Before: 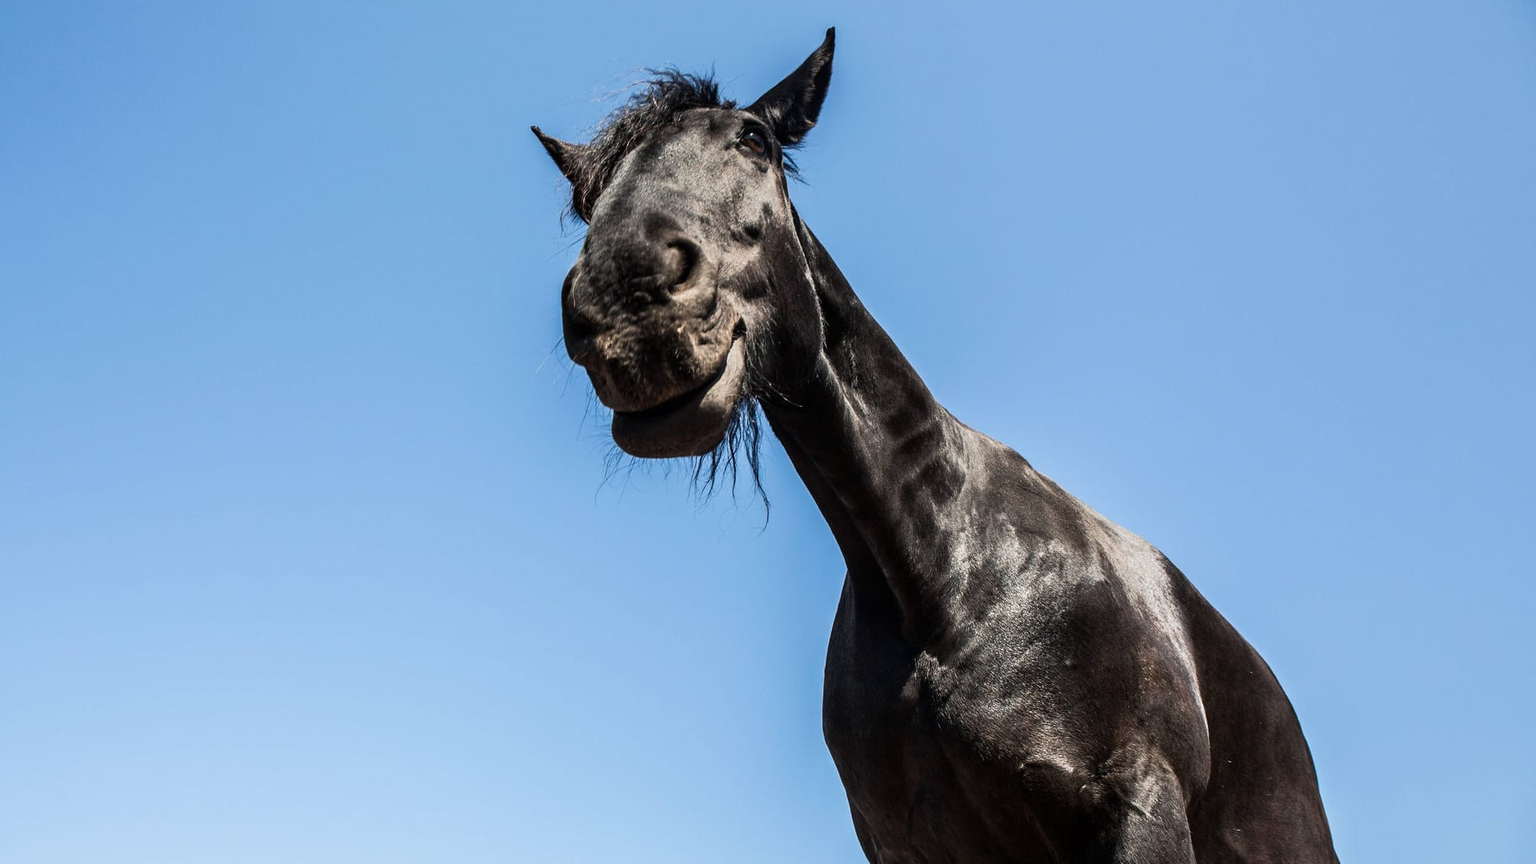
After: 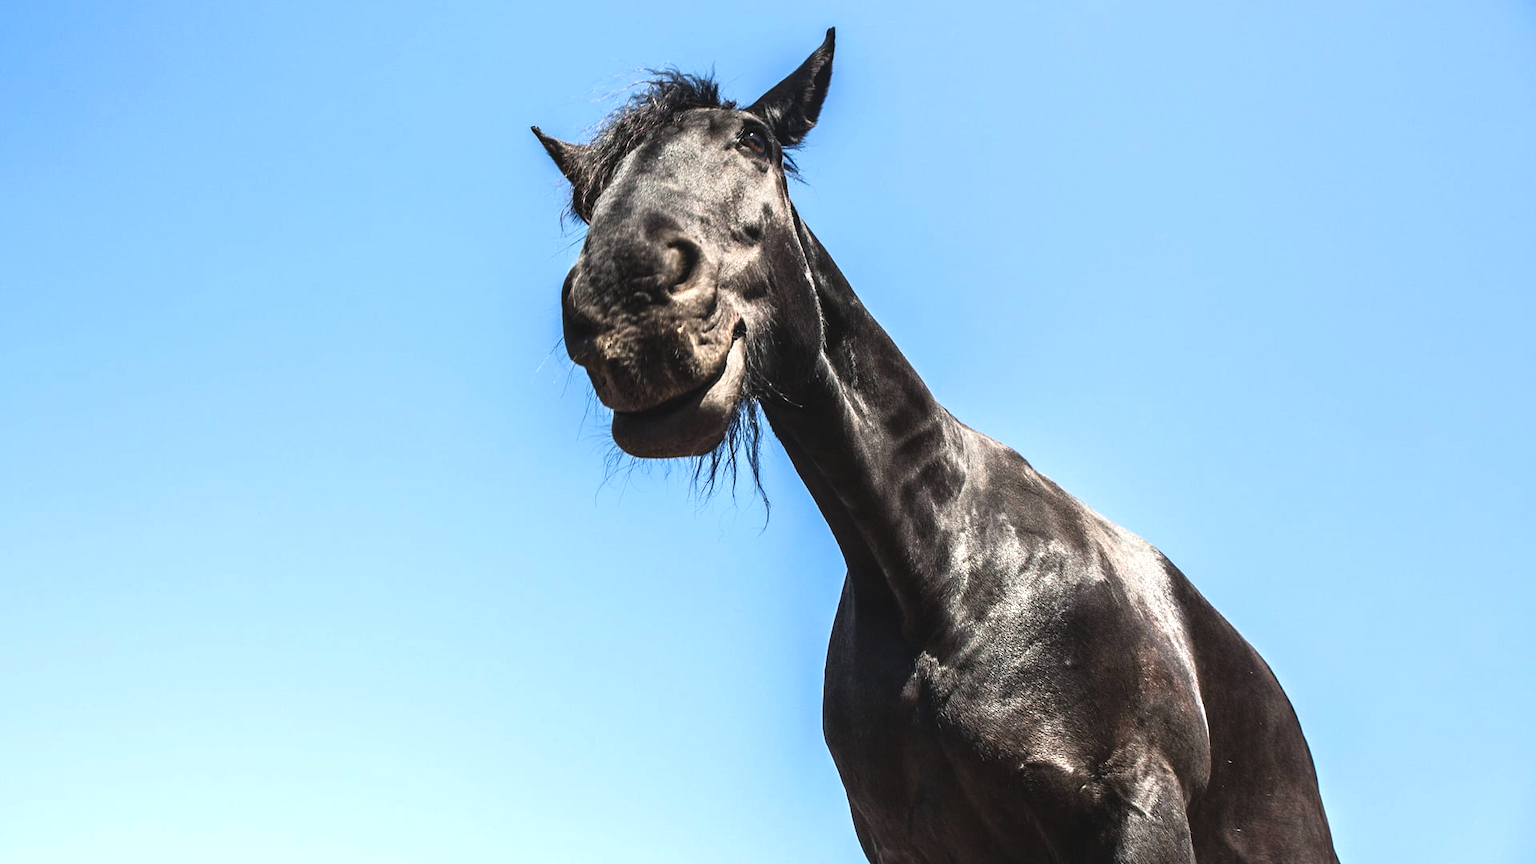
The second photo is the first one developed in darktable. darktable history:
exposure: black level correction -0.005, exposure 0.618 EV, compensate exposure bias true, compensate highlight preservation false
